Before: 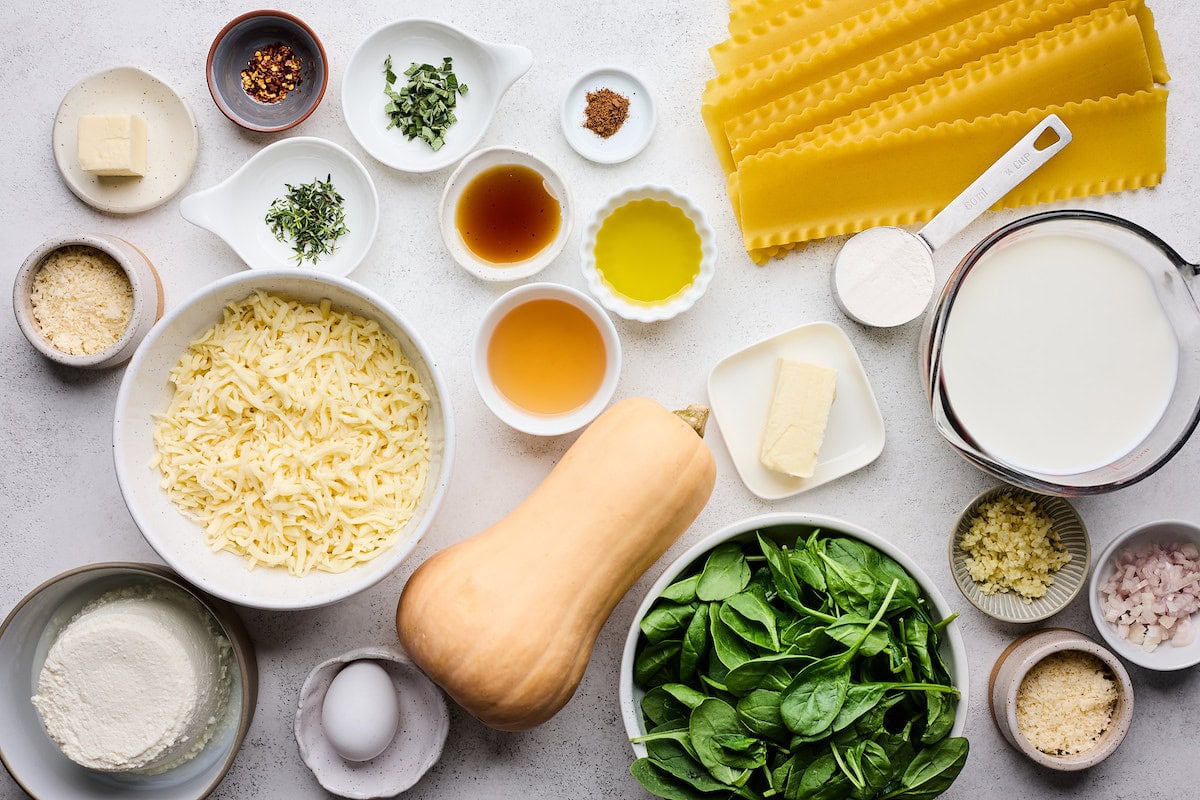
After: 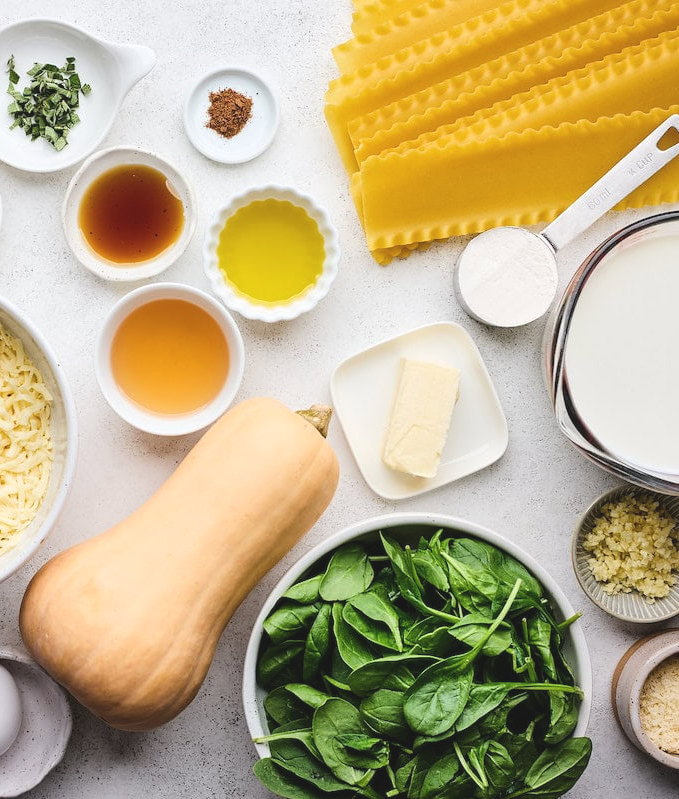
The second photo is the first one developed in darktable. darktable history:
exposure: black level correction -0.008, exposure 0.067 EV, compensate highlight preservation false
crop: left 31.458%, top 0%, right 11.876%
